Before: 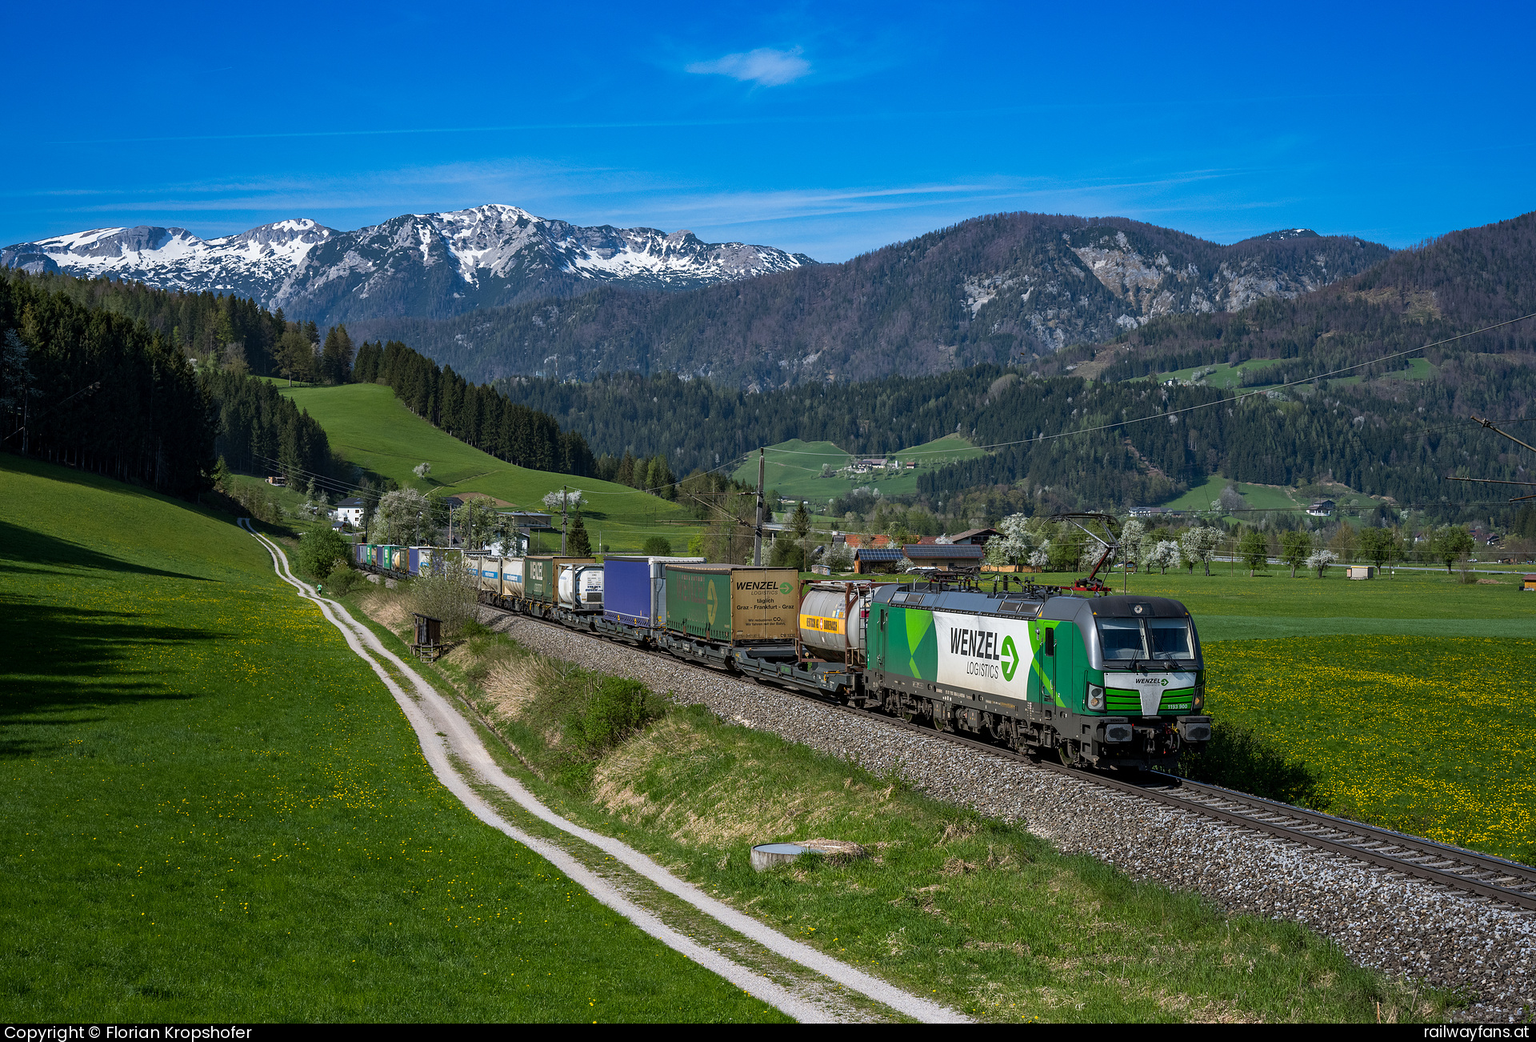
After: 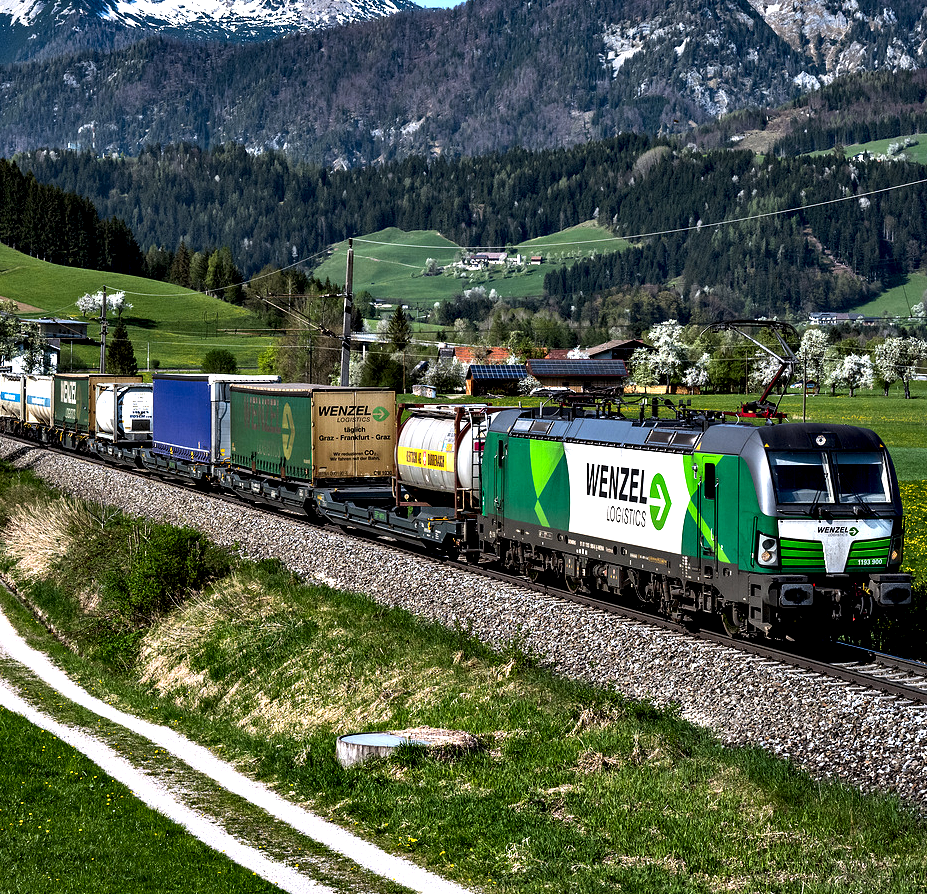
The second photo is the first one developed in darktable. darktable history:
tone equalizer: -8 EV -0.417 EV, -7 EV -0.389 EV, -6 EV -0.333 EV, -5 EV -0.222 EV, -3 EV 0.222 EV, -2 EV 0.333 EV, -1 EV 0.389 EV, +0 EV 0.417 EV, edges refinement/feathering 500, mask exposure compensation -1.57 EV, preserve details no
crop: left 31.379%, top 24.658%, right 20.326%, bottom 6.628%
contrast equalizer: octaves 7, y [[0.627 ×6], [0.563 ×6], [0 ×6], [0 ×6], [0 ×6]]
